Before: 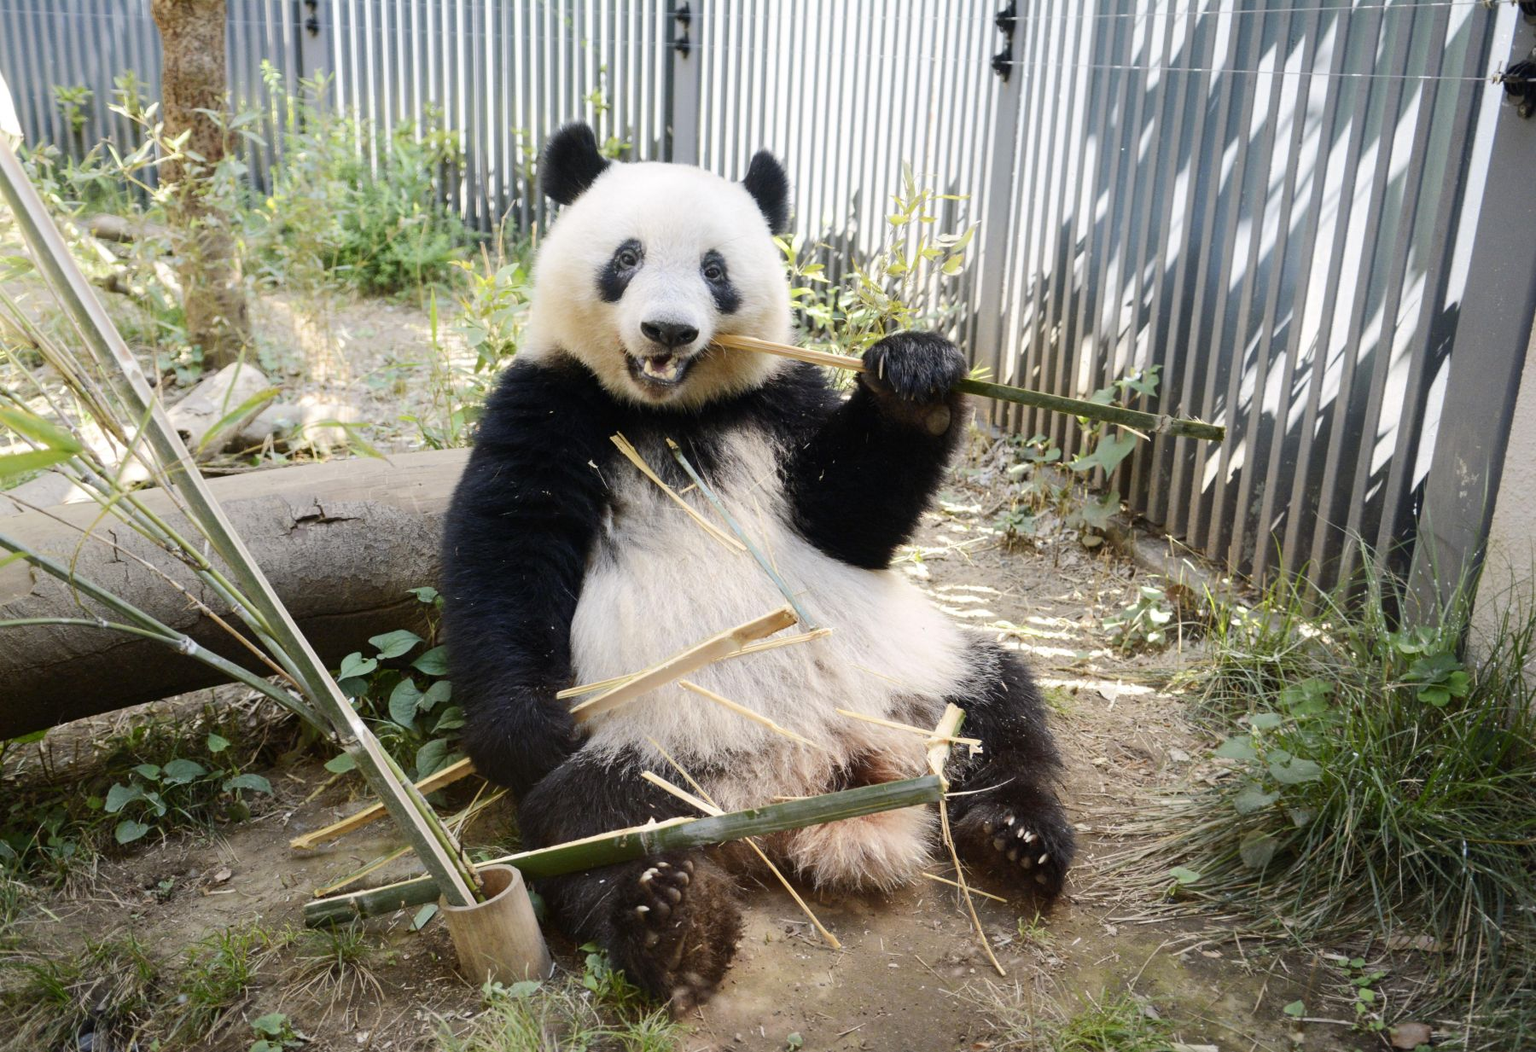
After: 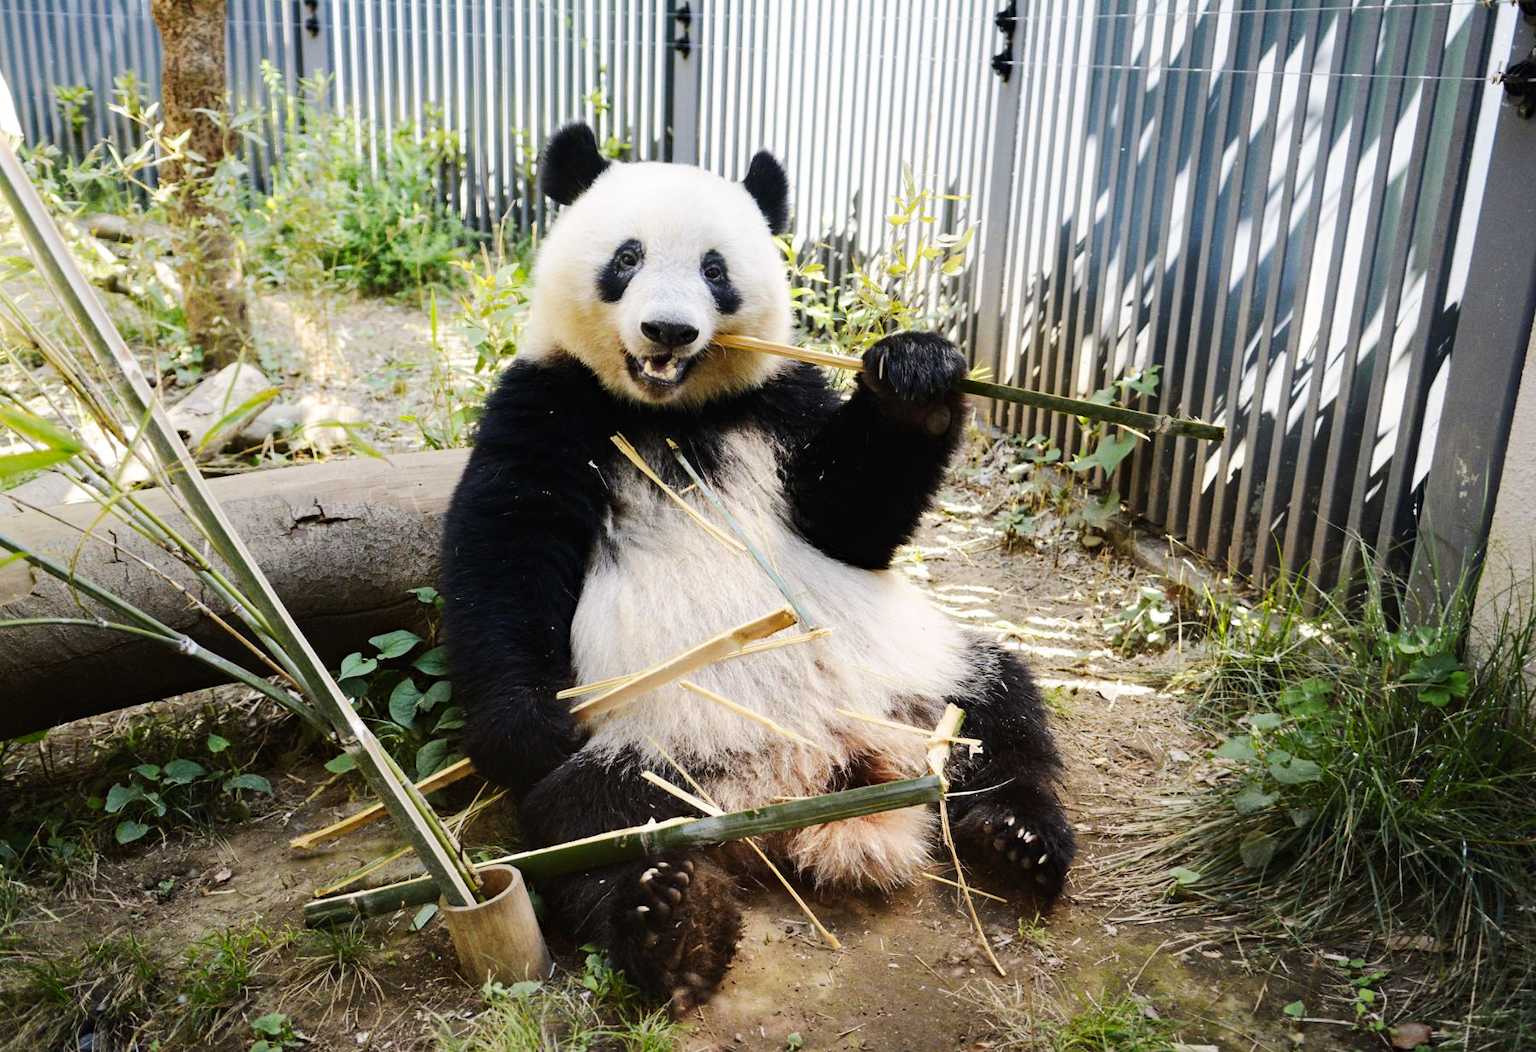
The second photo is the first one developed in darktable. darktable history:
tone curve: curves: ch0 [(0, 0) (0.003, 0.009) (0.011, 0.013) (0.025, 0.019) (0.044, 0.029) (0.069, 0.04) (0.1, 0.053) (0.136, 0.08) (0.177, 0.114) (0.224, 0.151) (0.277, 0.207) (0.335, 0.267) (0.399, 0.35) (0.468, 0.442) (0.543, 0.545) (0.623, 0.656) (0.709, 0.752) (0.801, 0.843) (0.898, 0.932) (1, 1)], preserve colors none
haze removal: compatibility mode true, adaptive false
